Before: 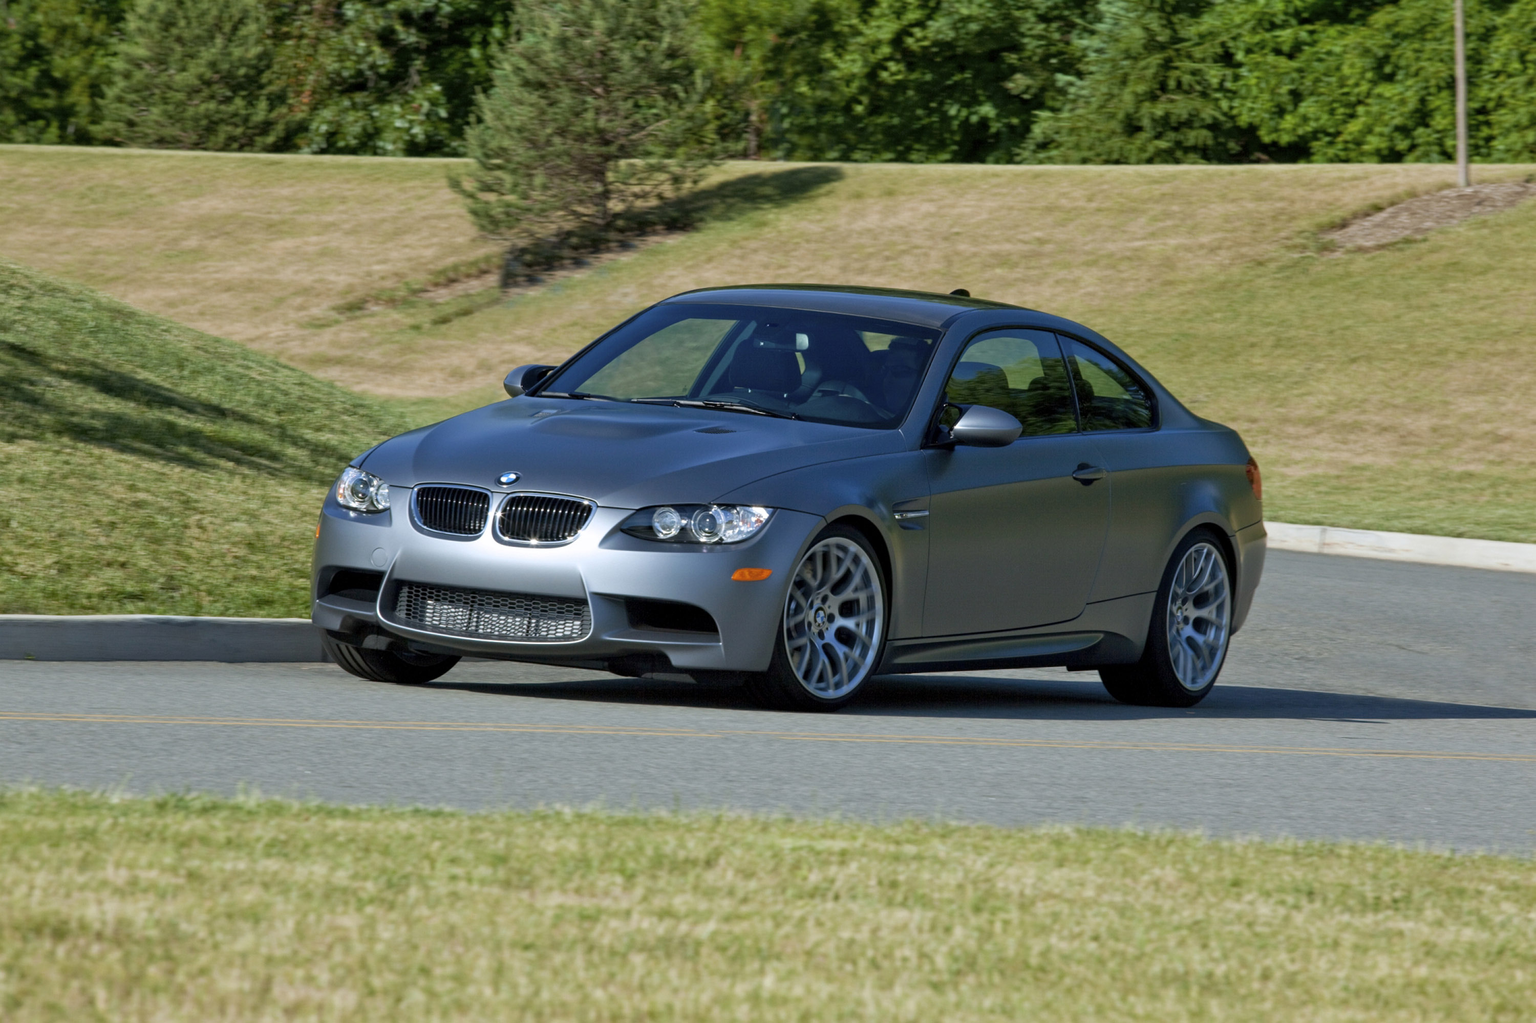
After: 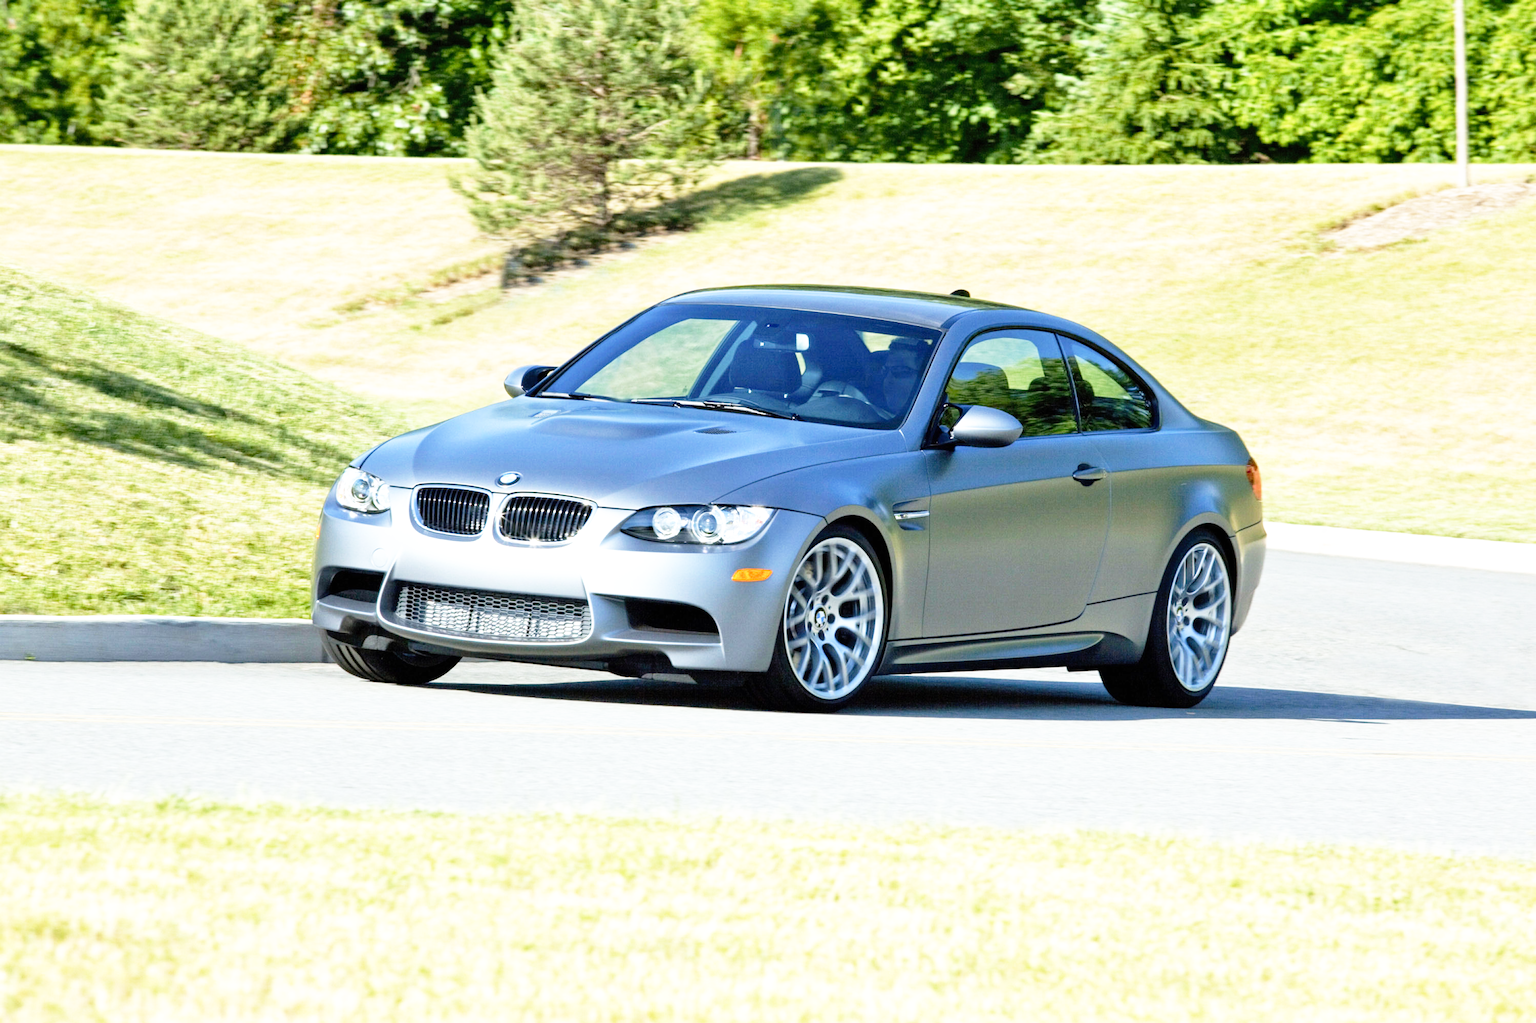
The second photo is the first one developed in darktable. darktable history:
exposure: black level correction 0, exposure 1 EV, compensate highlight preservation false
base curve: curves: ch0 [(0, 0) (0.012, 0.01) (0.073, 0.168) (0.31, 0.711) (0.645, 0.957) (1, 1)], preserve colors none
